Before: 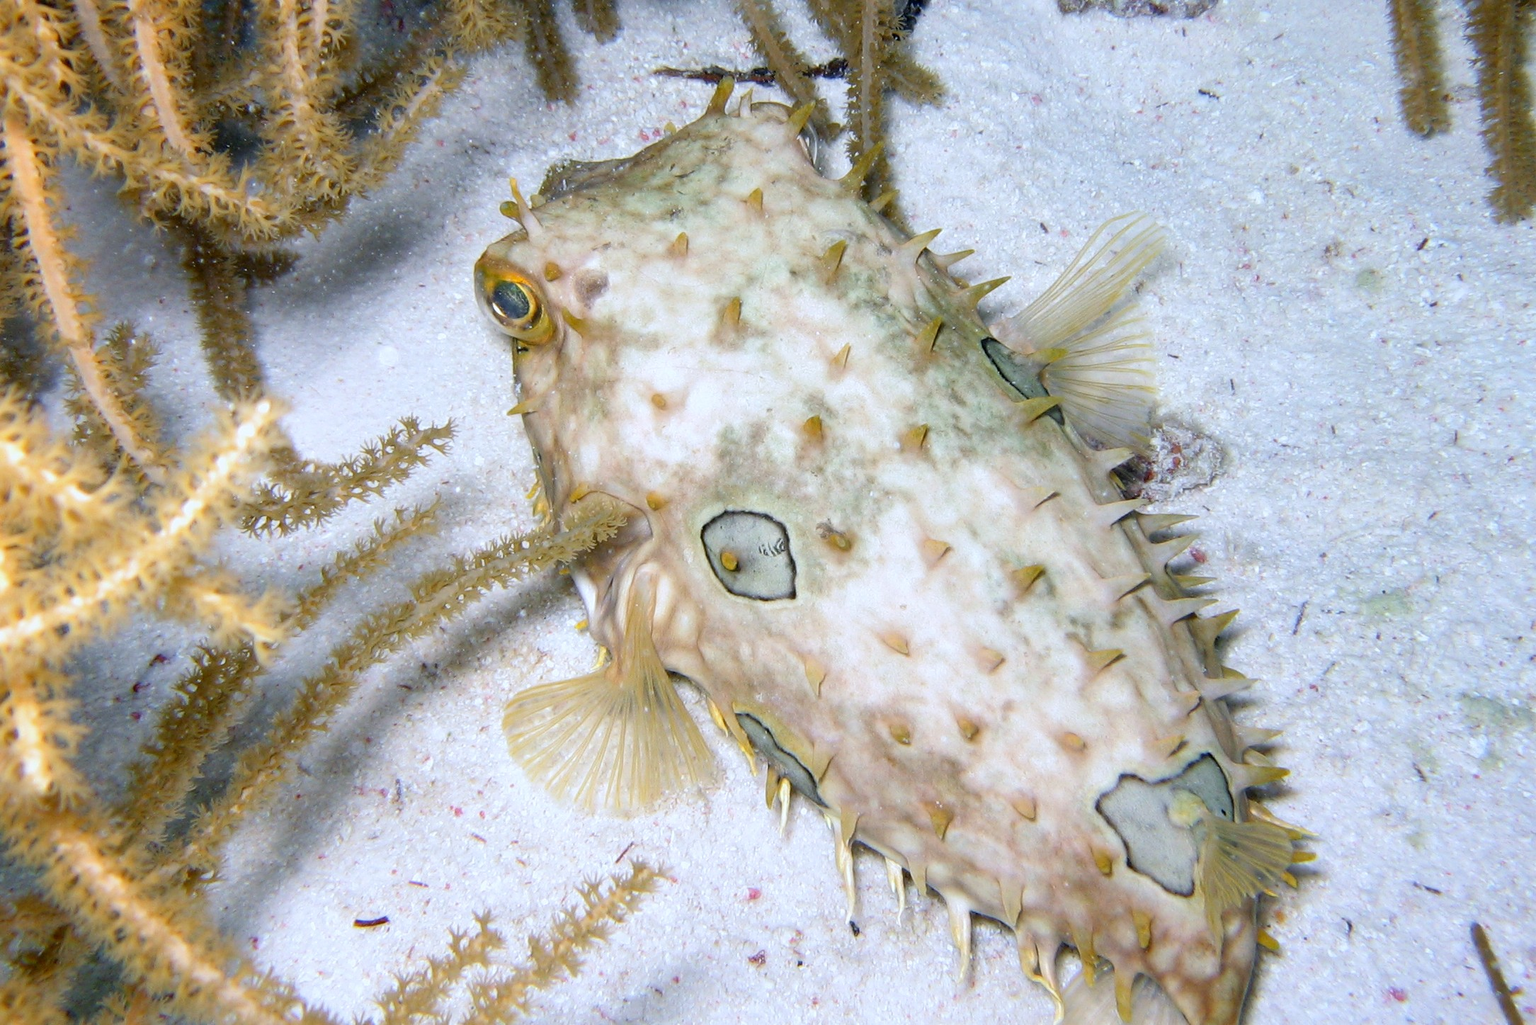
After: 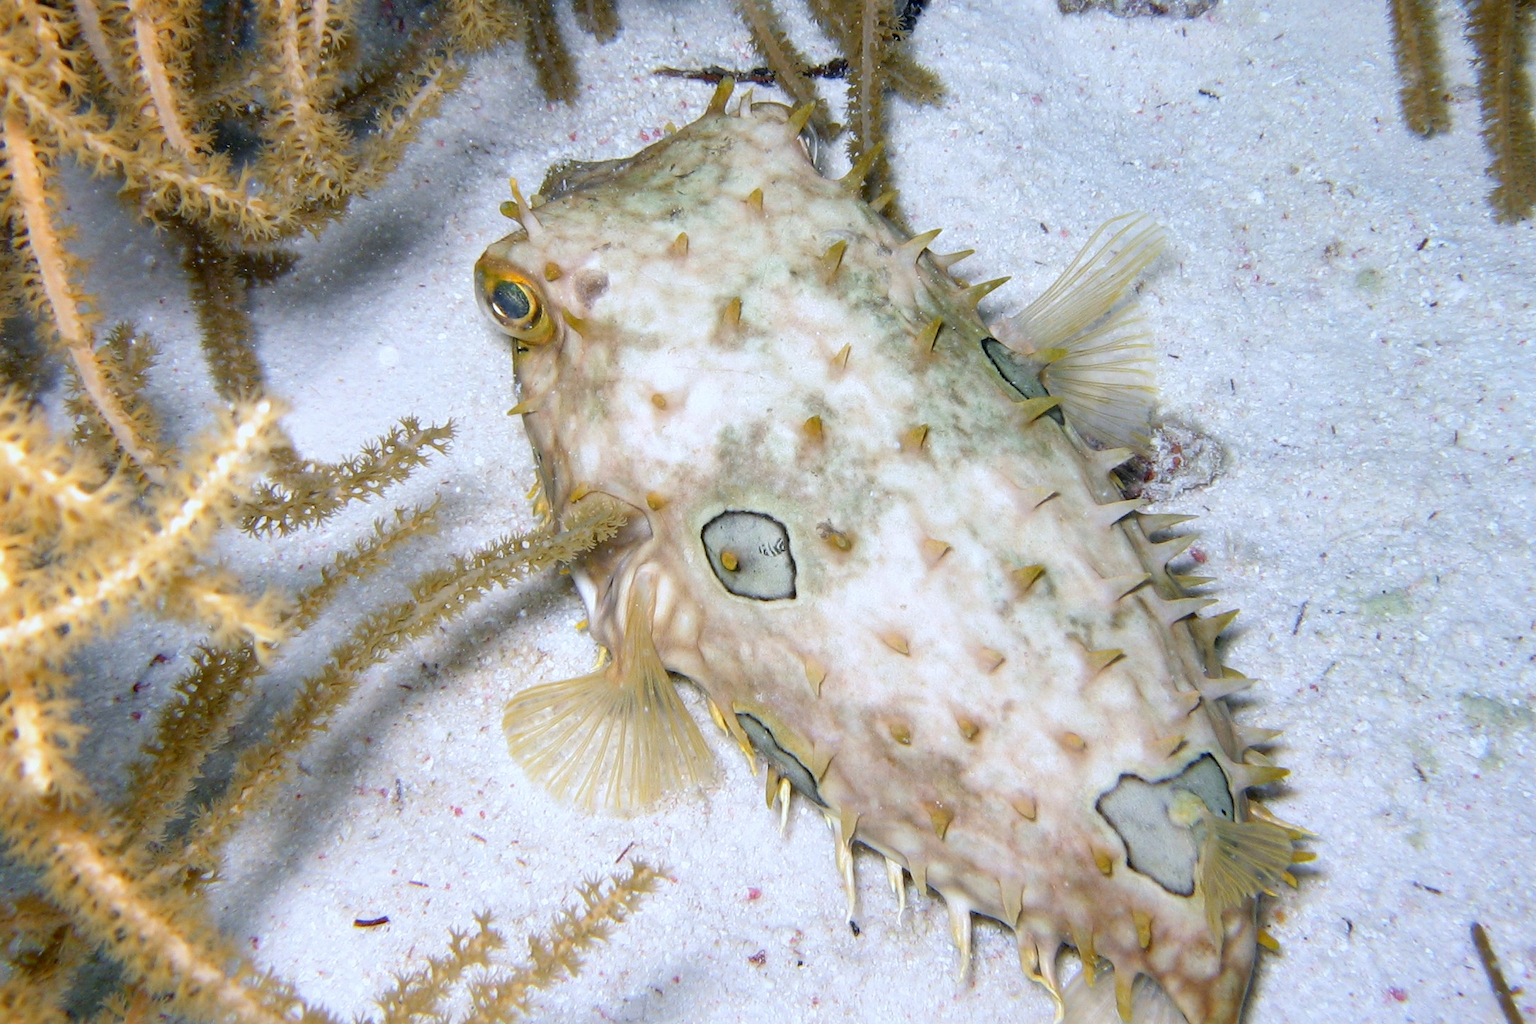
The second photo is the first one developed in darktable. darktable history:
base curve: curves: ch0 [(0, 0) (0.472, 0.455) (1, 1)]
